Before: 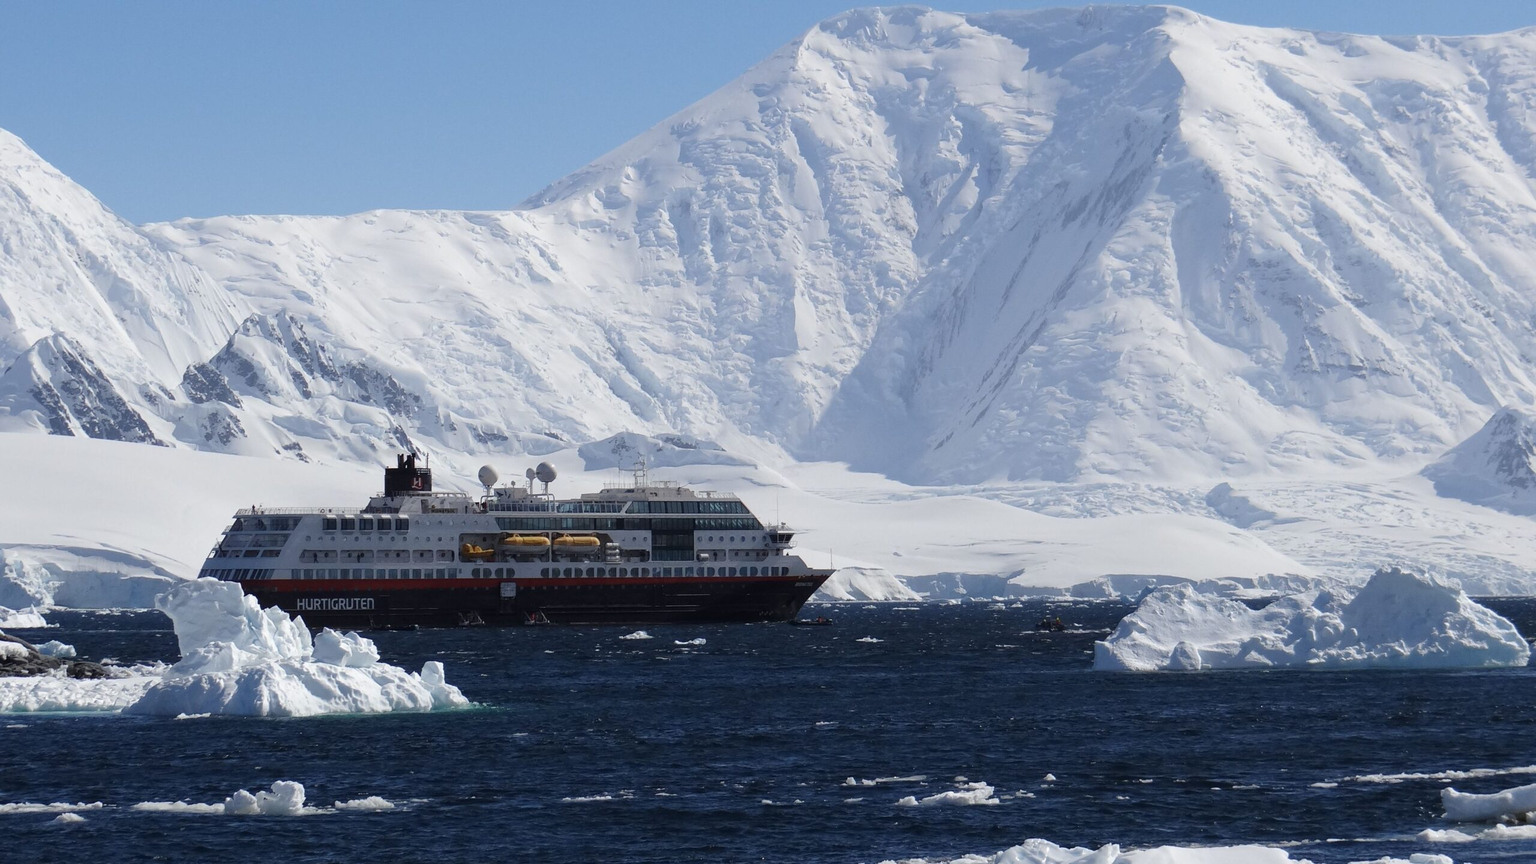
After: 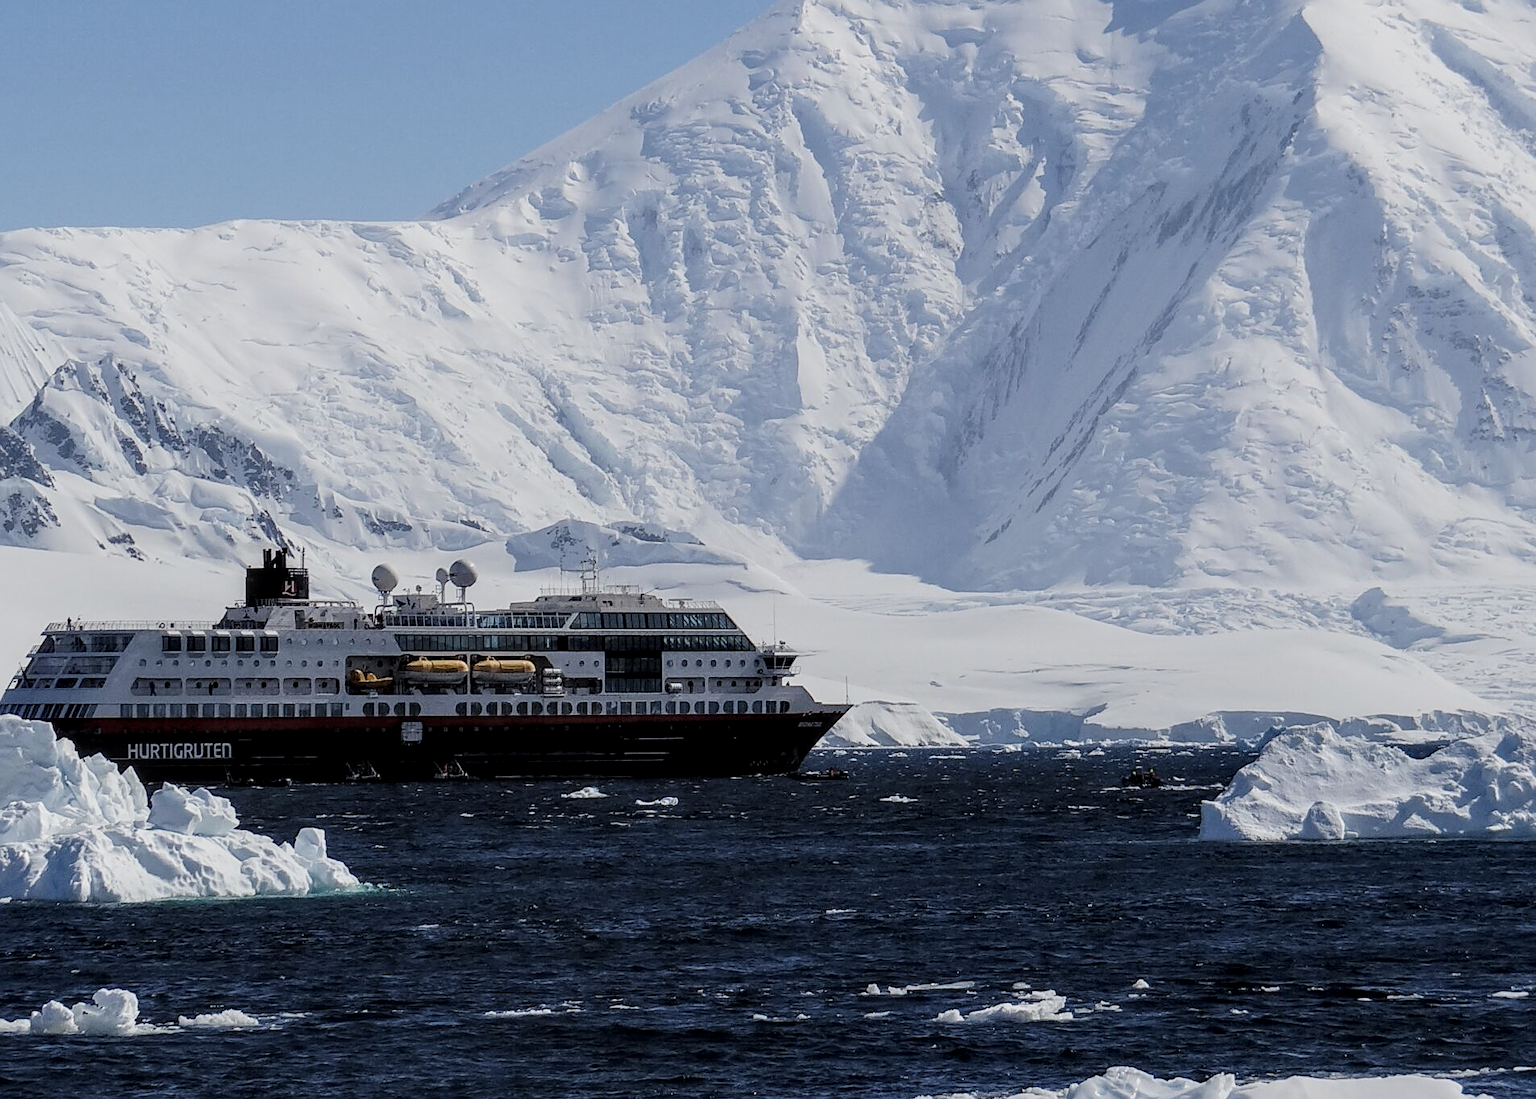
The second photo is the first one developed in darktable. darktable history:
crop and rotate: left 13.179%, top 5.375%, right 12.52%
color balance rgb: perceptual saturation grading › global saturation 0.945%
sharpen: on, module defaults
local contrast: detail 142%
filmic rgb: black relative exposure -7.65 EV, white relative exposure 4.56 EV, hardness 3.61, contrast 1.06, color science v4 (2020)
